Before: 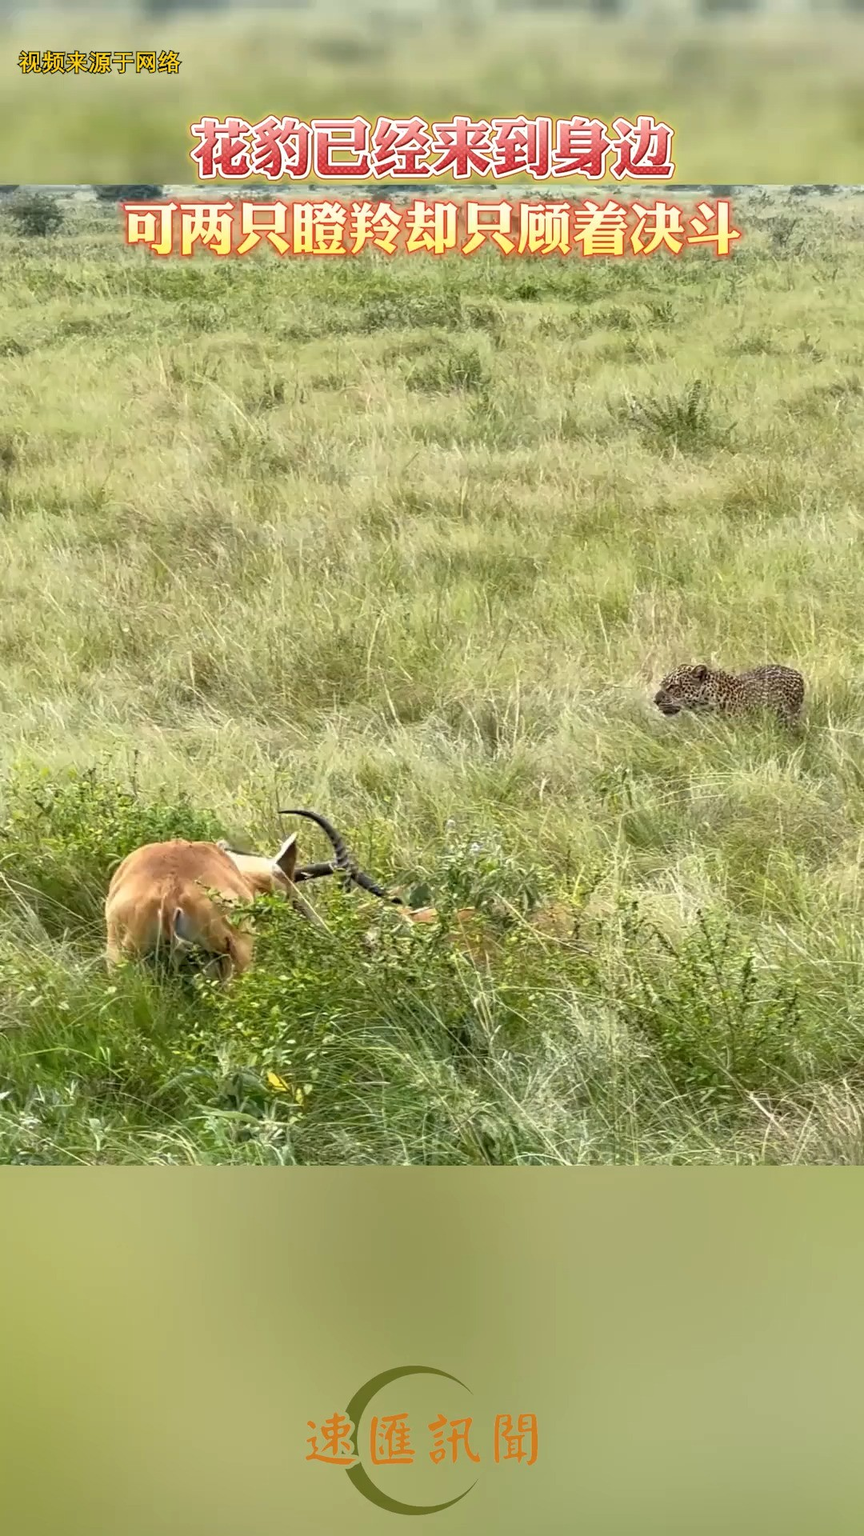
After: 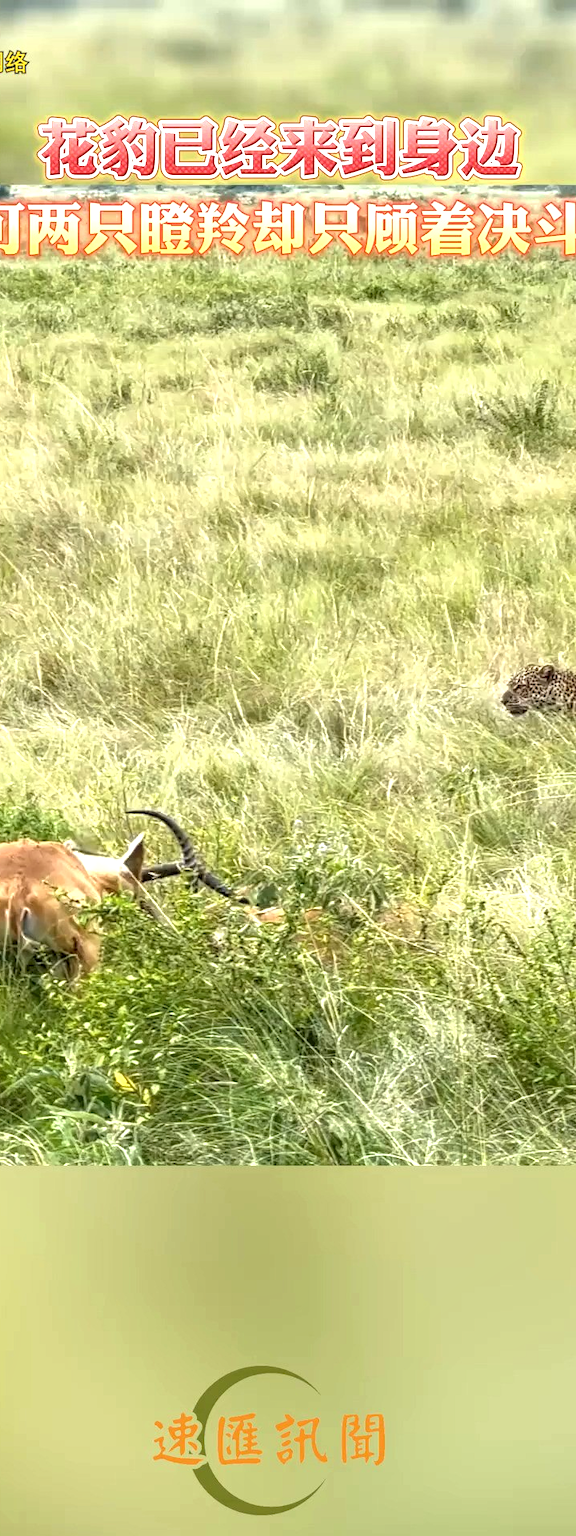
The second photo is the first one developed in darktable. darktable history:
local contrast: on, module defaults
crop and rotate: left 17.732%, right 15.423%
exposure: exposure 0.64 EV, compensate highlight preservation false
